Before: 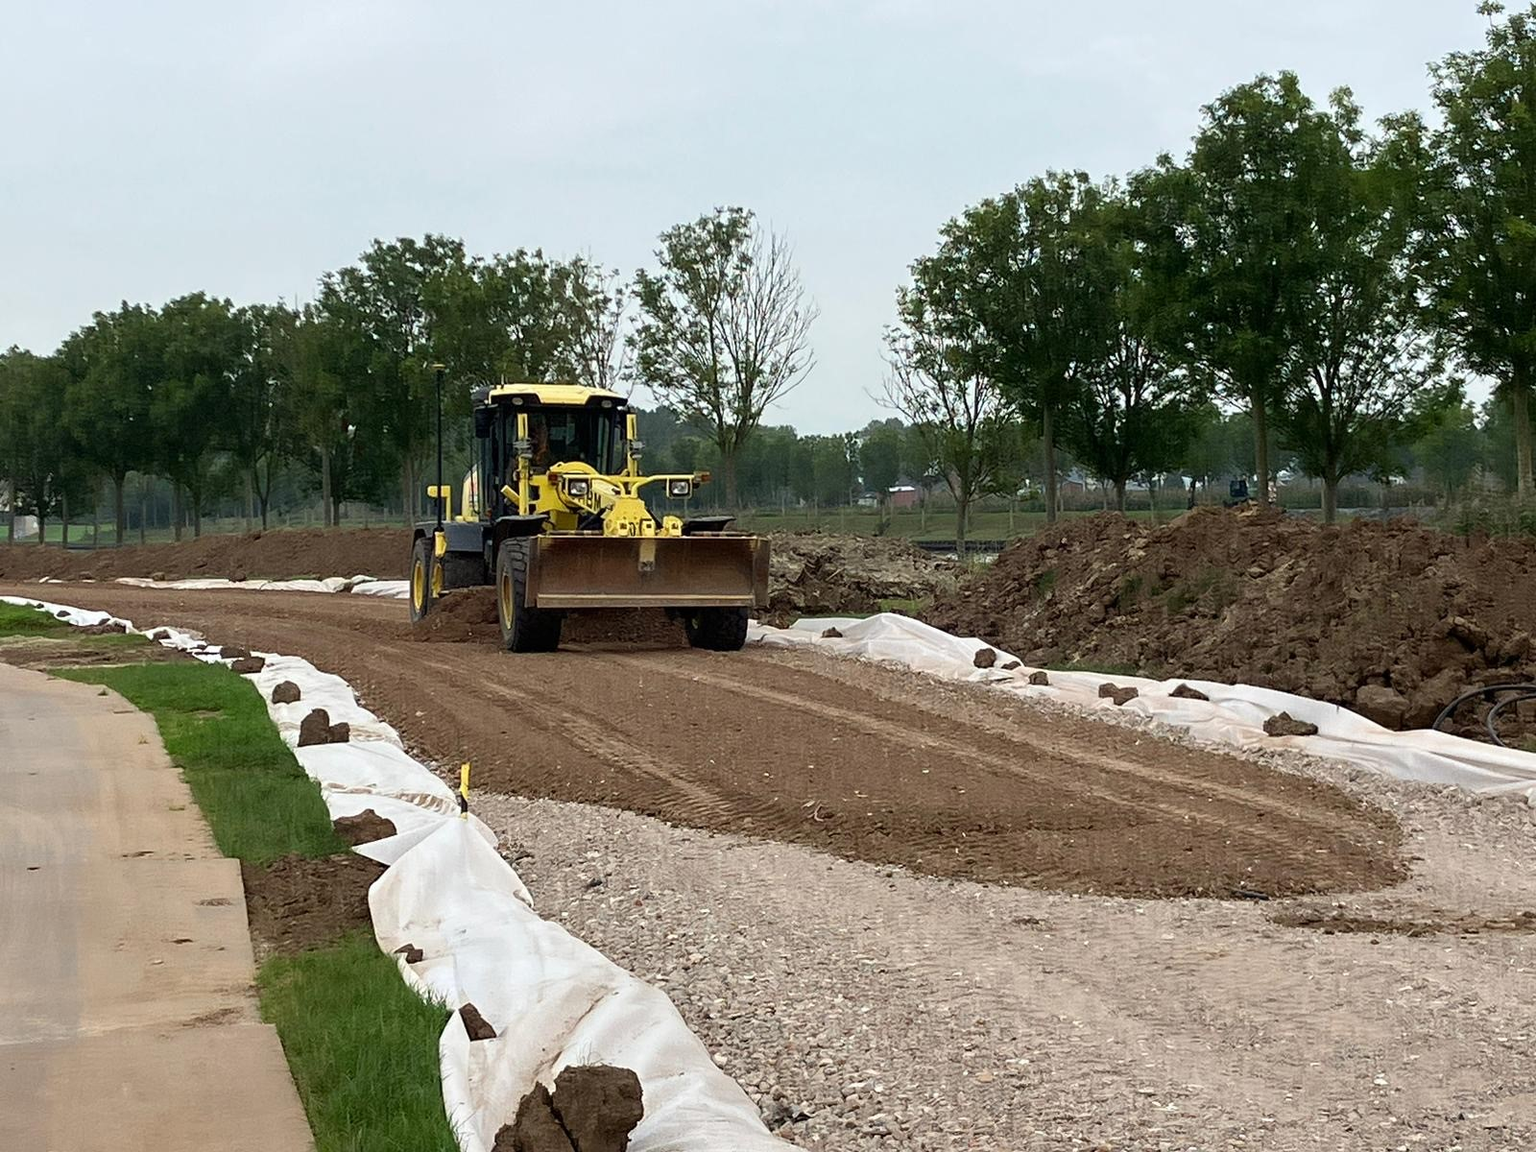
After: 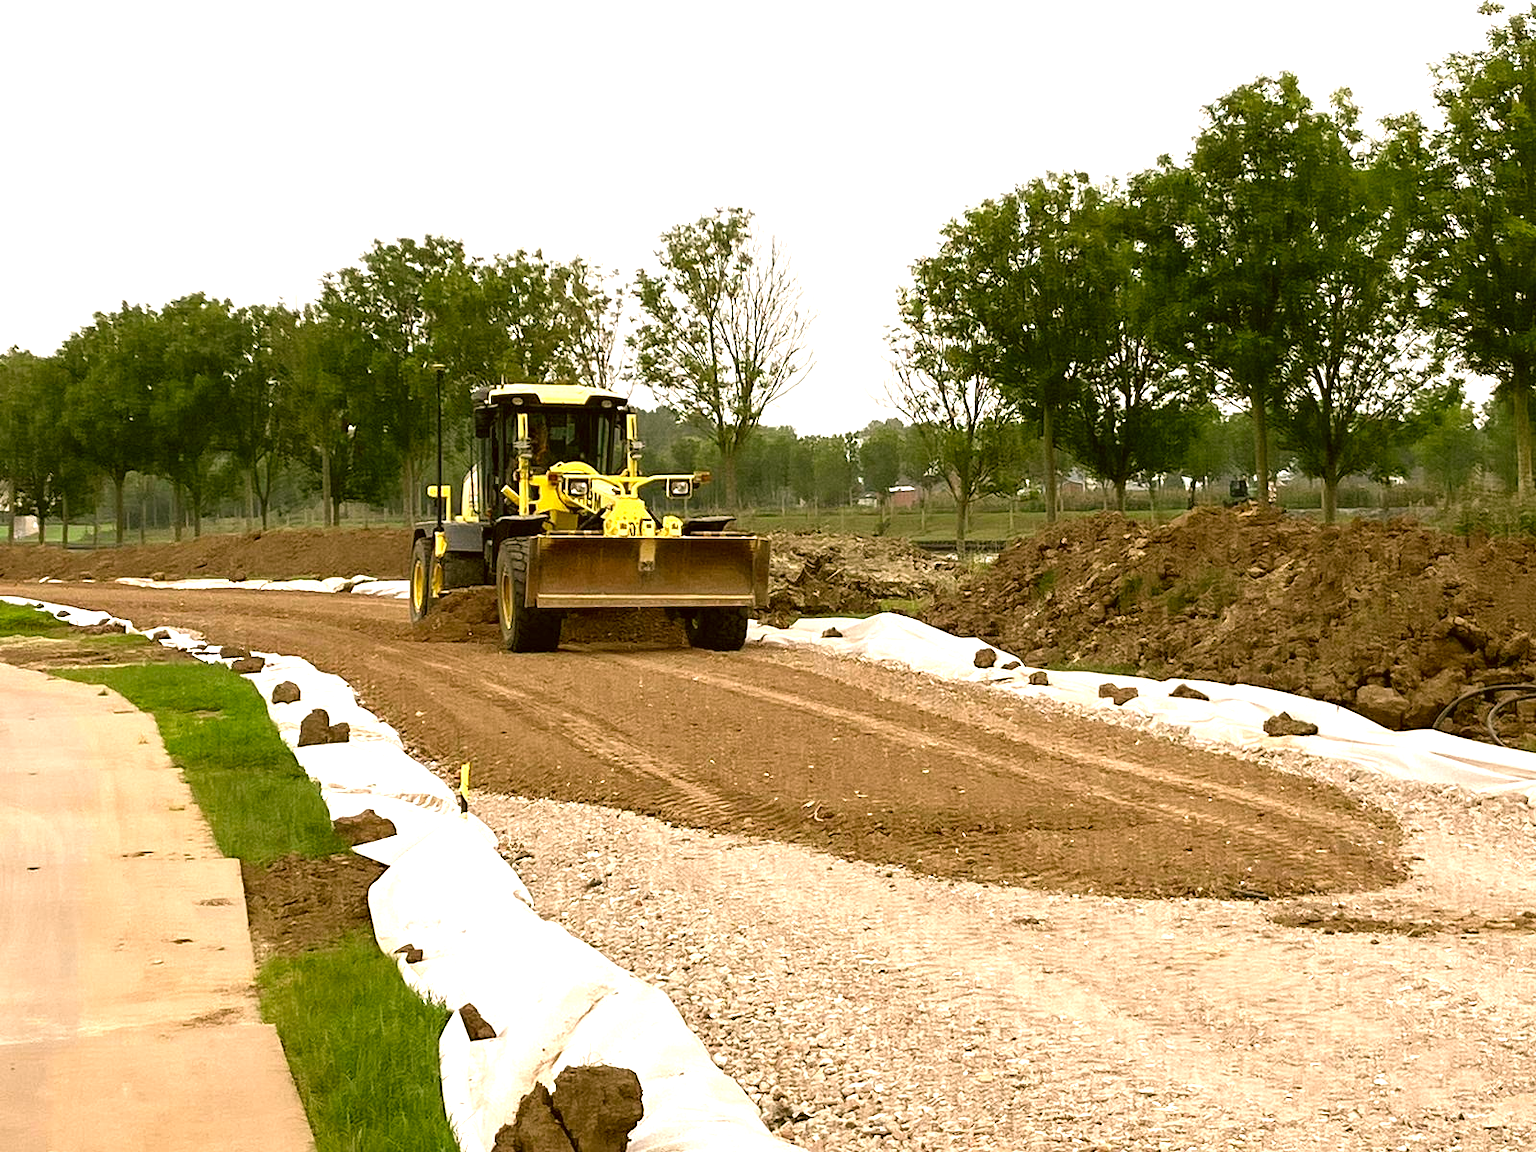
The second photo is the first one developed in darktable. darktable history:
exposure: black level correction 0, exposure 1 EV, compensate exposure bias true, compensate highlight preservation false
color correction: highlights a* 8.98, highlights b* 15.09, shadows a* -0.49, shadows b* 26.52
